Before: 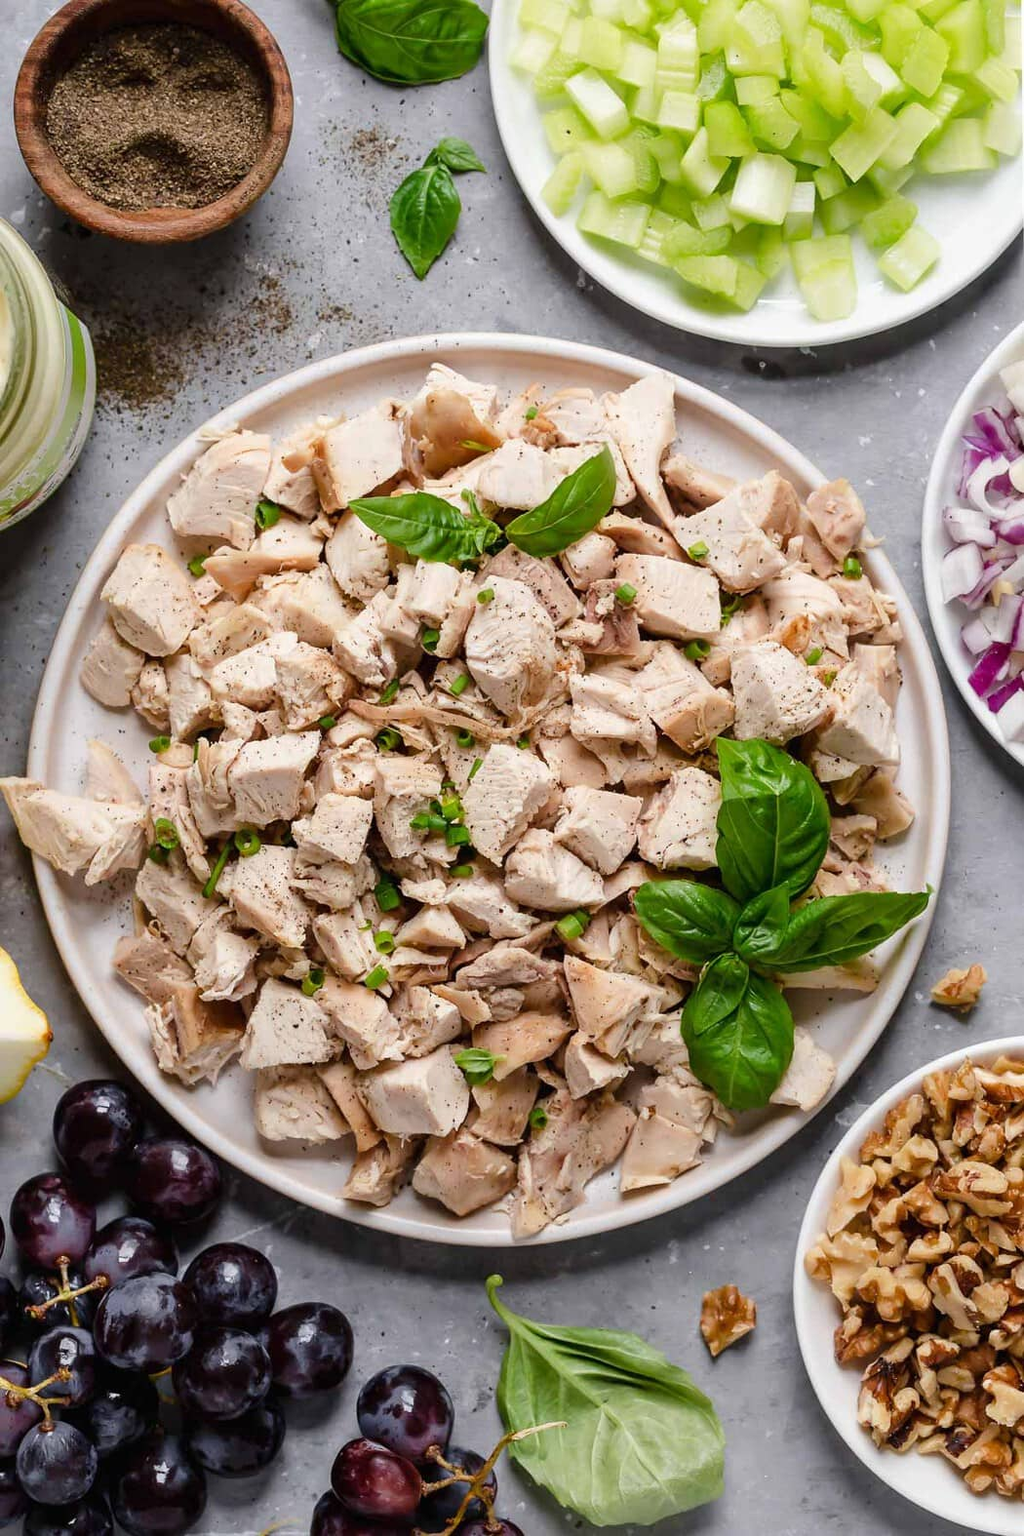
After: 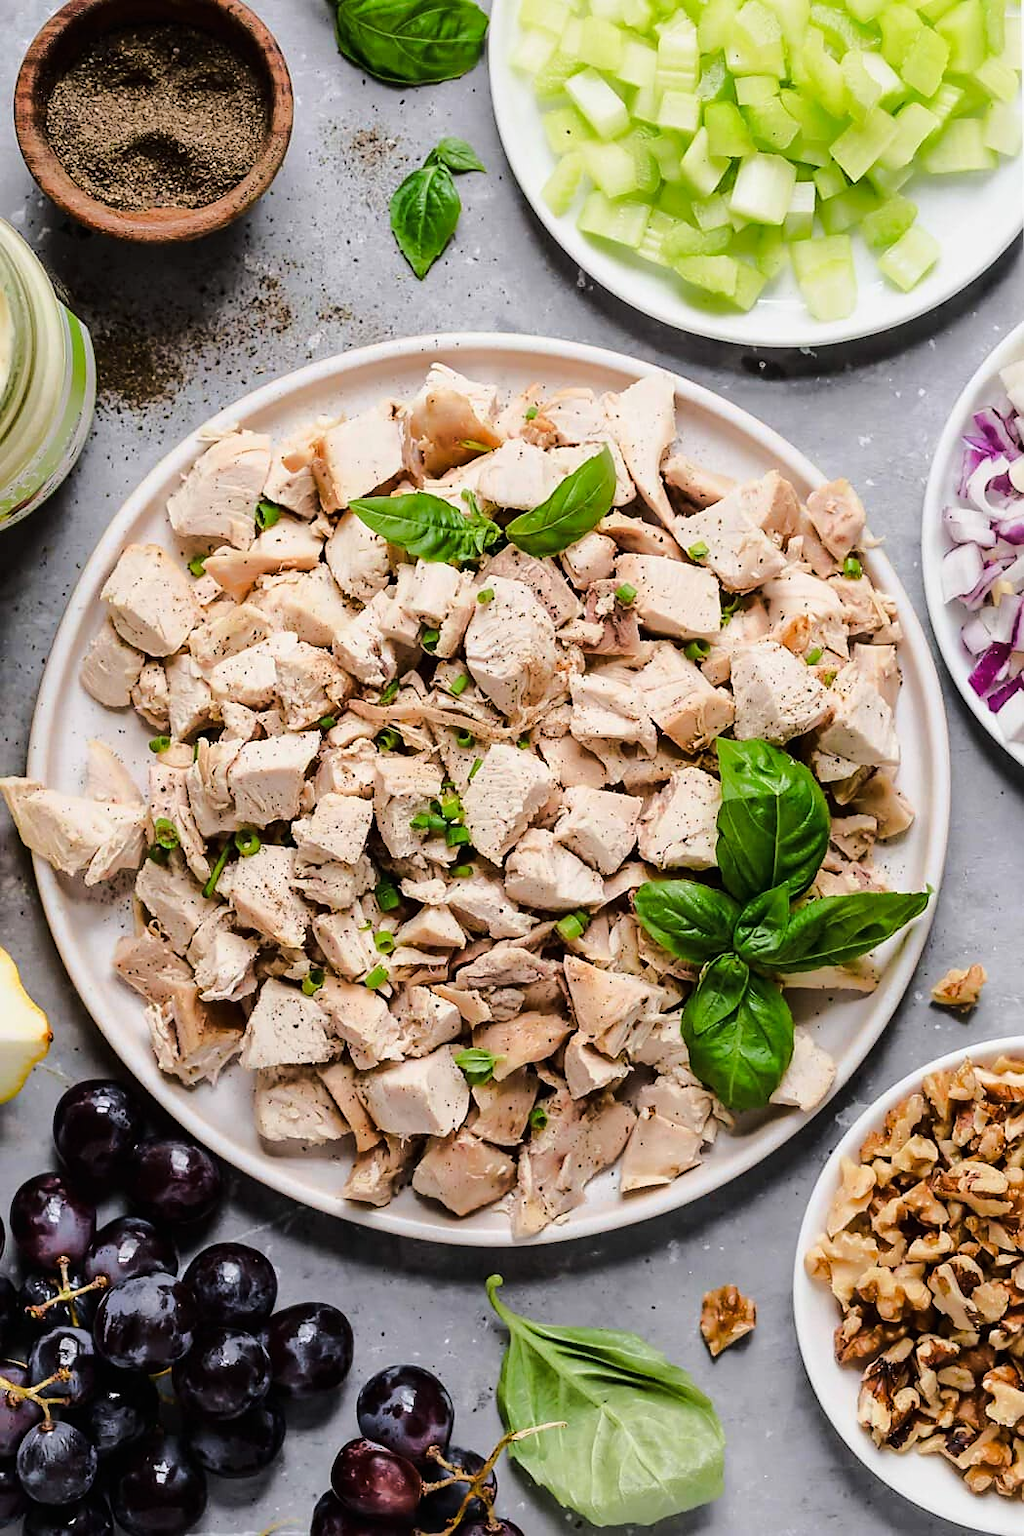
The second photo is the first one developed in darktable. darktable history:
sharpen: radius 1.838, amount 0.39, threshold 1.602
tone curve: curves: ch0 [(0, 0) (0.104, 0.061) (0.239, 0.201) (0.327, 0.317) (0.401, 0.443) (0.489, 0.566) (0.65, 0.68) (0.832, 0.858) (1, 0.977)]; ch1 [(0, 0) (0.161, 0.092) (0.35, 0.33) (0.379, 0.401) (0.447, 0.476) (0.495, 0.499) (0.515, 0.518) (0.534, 0.557) (0.602, 0.625) (0.712, 0.706) (1, 1)]; ch2 [(0, 0) (0.359, 0.372) (0.437, 0.437) (0.502, 0.501) (0.55, 0.534) (0.592, 0.601) (0.647, 0.64) (1, 1)], color space Lab, linked channels, preserve colors none
tone equalizer: on, module defaults
